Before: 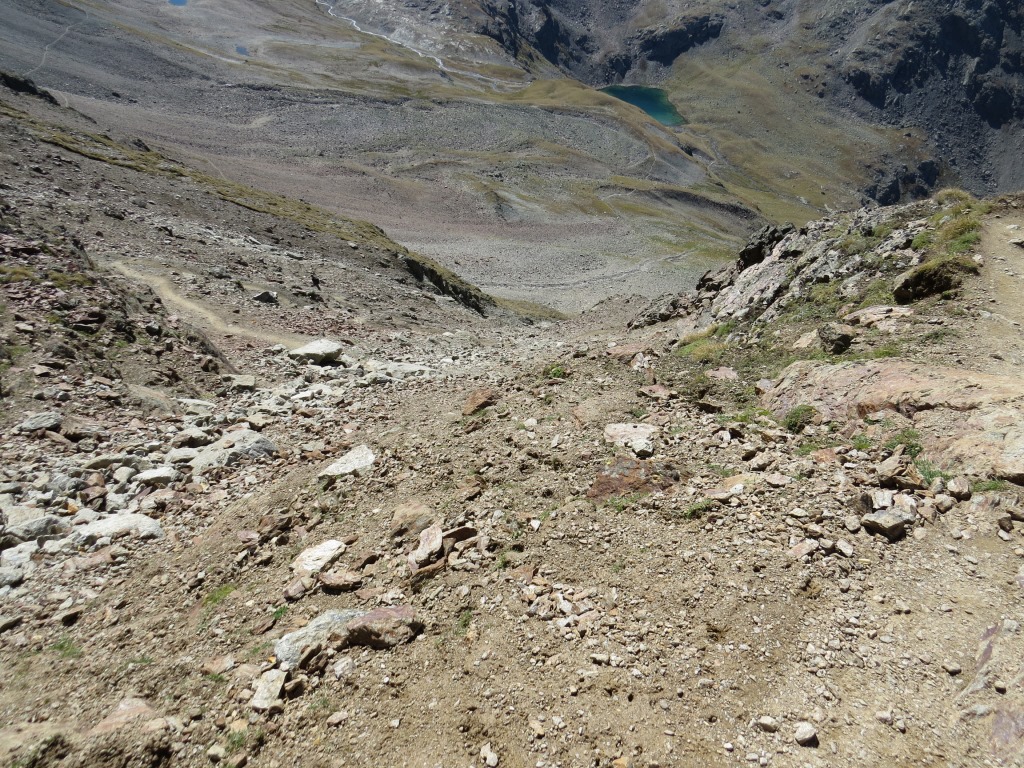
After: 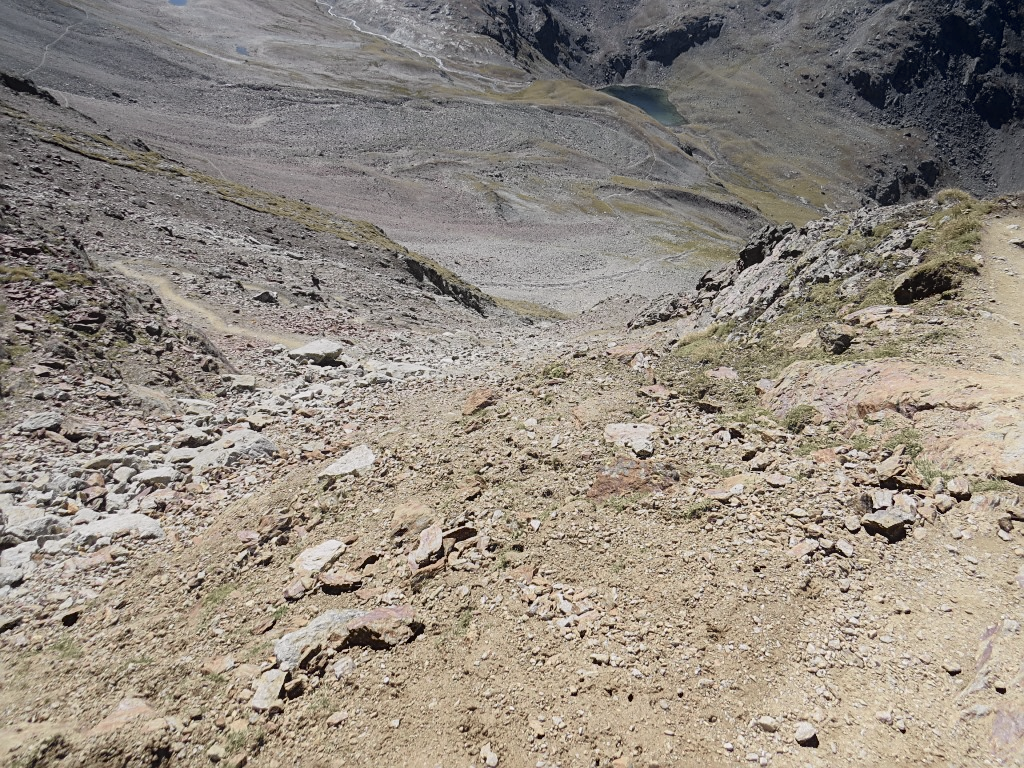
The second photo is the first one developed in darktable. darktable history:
local contrast: on, module defaults
tone curve: curves: ch0 [(0, 0) (0.105, 0.044) (0.195, 0.128) (0.283, 0.283) (0.384, 0.404) (0.485, 0.531) (0.635, 0.7) (0.832, 0.858) (1, 0.977)]; ch1 [(0, 0) (0.161, 0.092) (0.35, 0.33) (0.379, 0.401) (0.448, 0.478) (0.498, 0.503) (0.531, 0.537) (0.586, 0.563) (0.687, 0.648) (1, 1)]; ch2 [(0, 0) (0.359, 0.372) (0.437, 0.437) (0.483, 0.484) (0.53, 0.515) (0.556, 0.553) (0.635, 0.589) (1, 1)], color space Lab, independent channels, preserve colors none
contrast equalizer: octaves 7, y [[0.6 ×6], [0.55 ×6], [0 ×6], [0 ×6], [0 ×6]], mix -1
sharpen: on, module defaults
